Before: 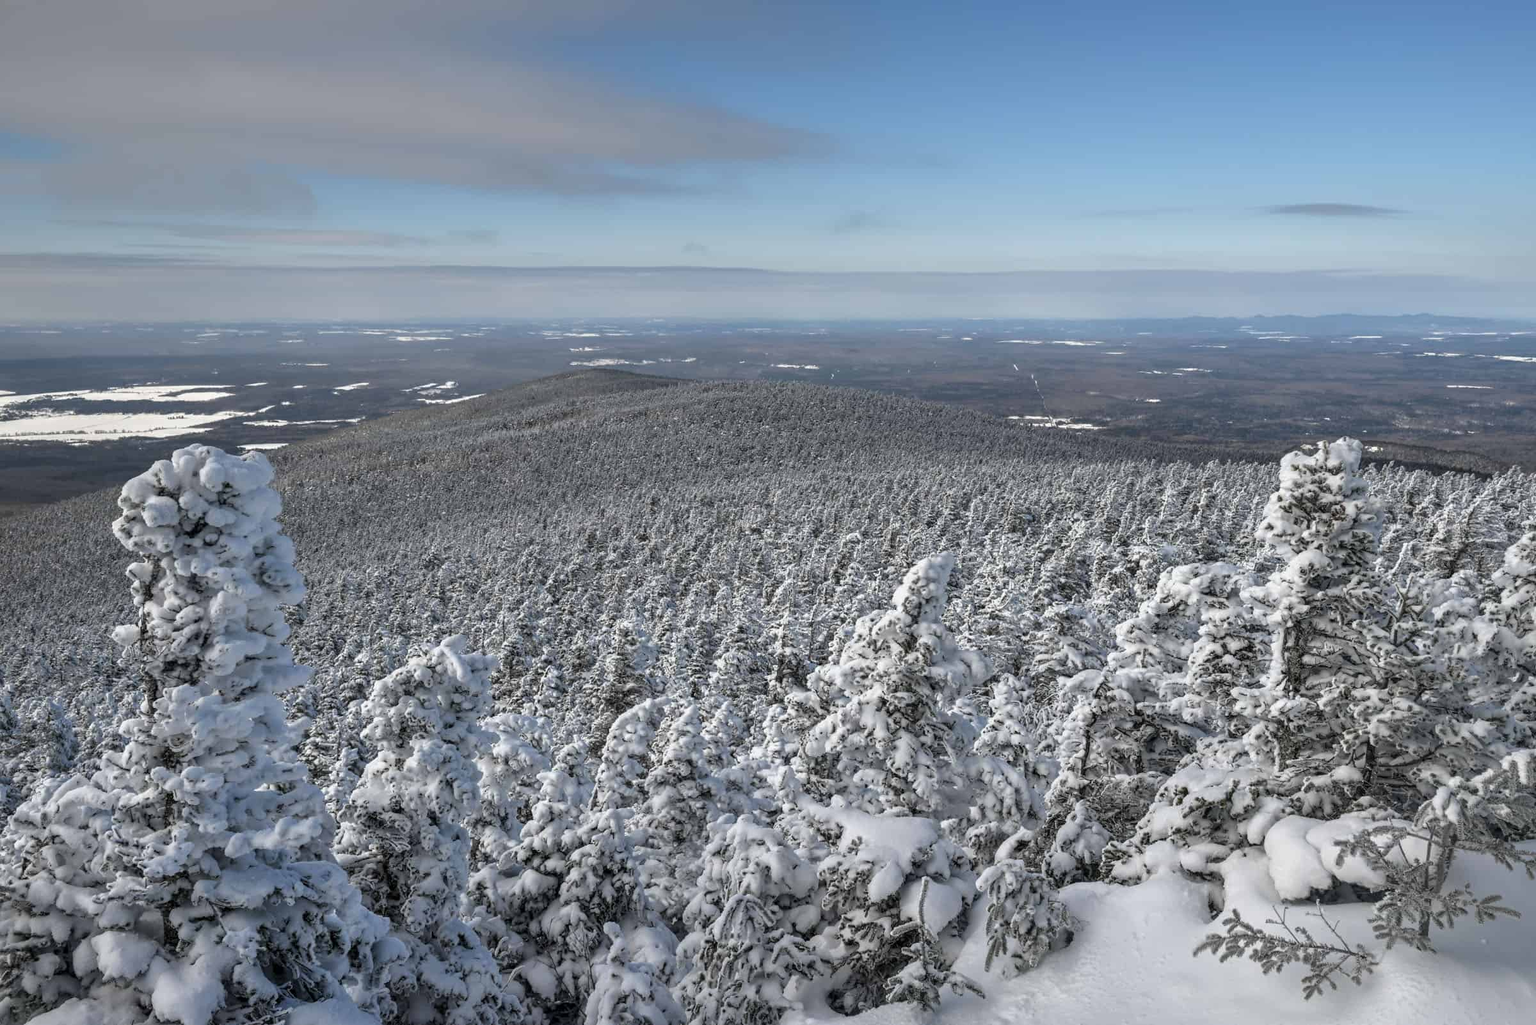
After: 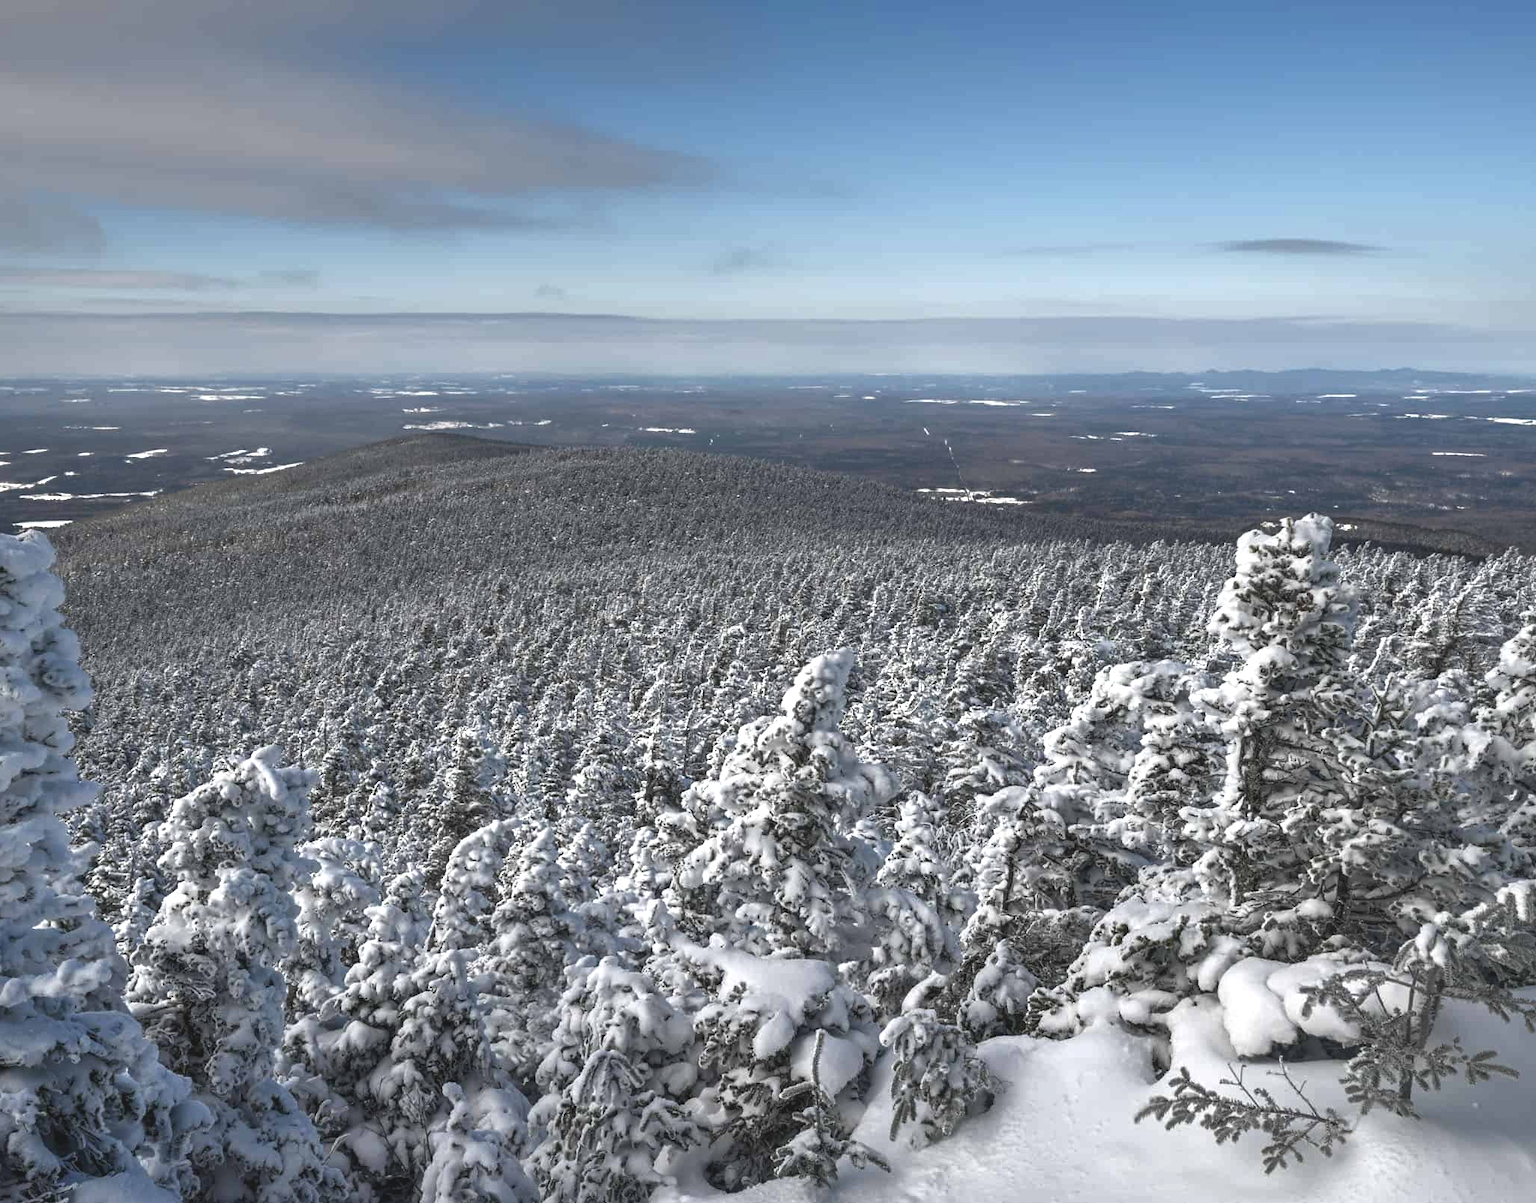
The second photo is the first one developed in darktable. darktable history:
crop and rotate: left 14.775%
tone curve: curves: ch0 [(0, 0.081) (0.483, 0.453) (0.881, 0.992)], color space Lab, independent channels, preserve colors none
